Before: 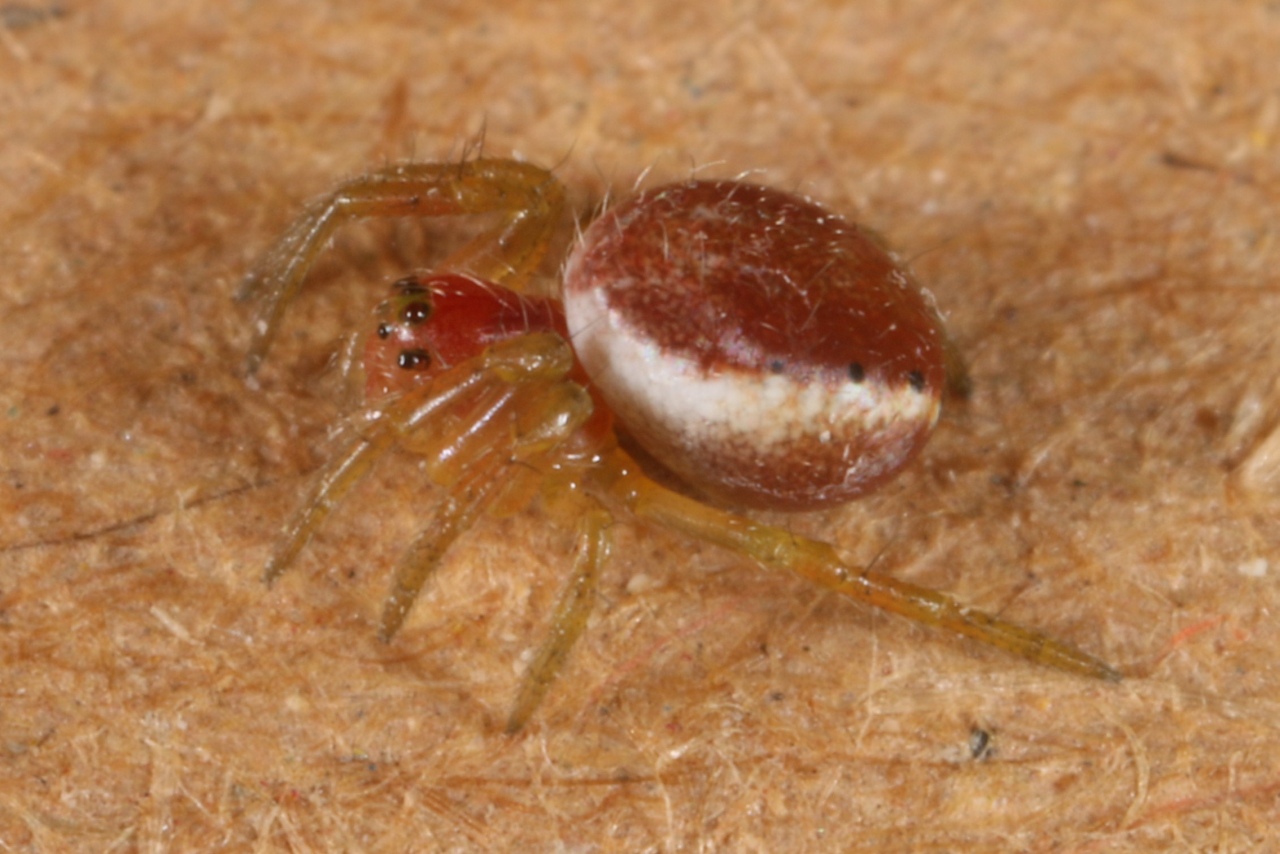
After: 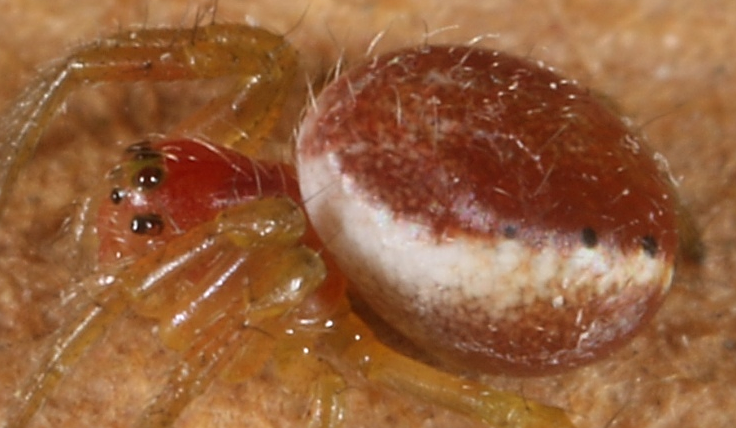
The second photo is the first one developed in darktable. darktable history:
crop: left 20.863%, top 15.88%, right 21.633%, bottom 33.92%
sharpen: amount 0.74
haze removal: strength -0.049, compatibility mode true, adaptive false
